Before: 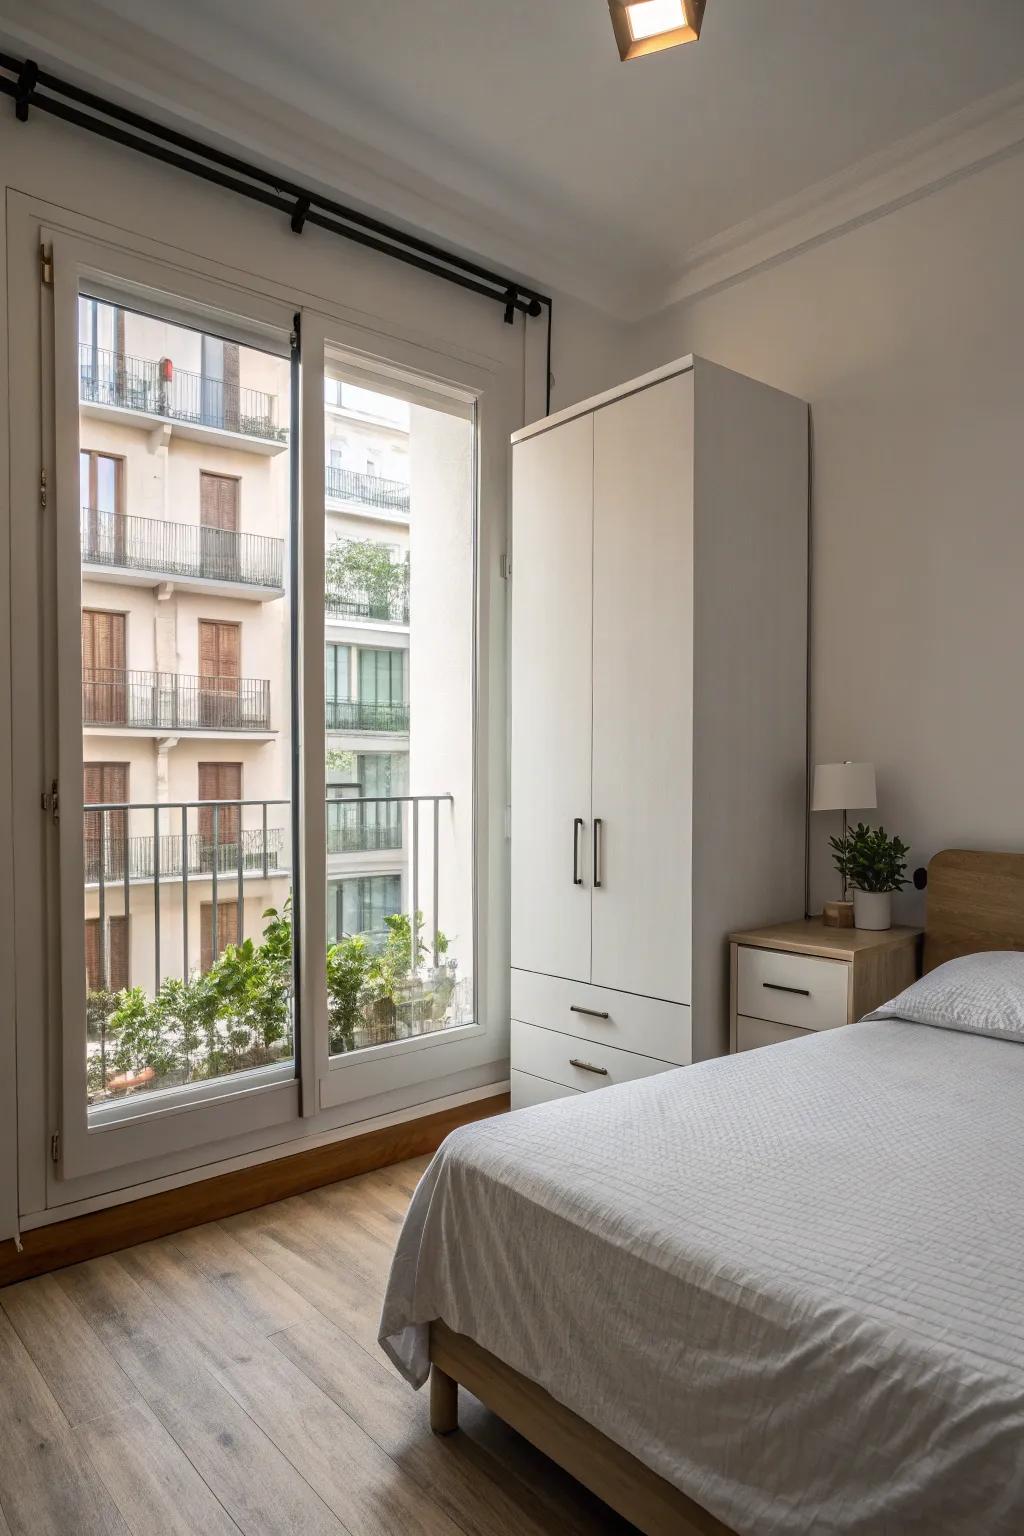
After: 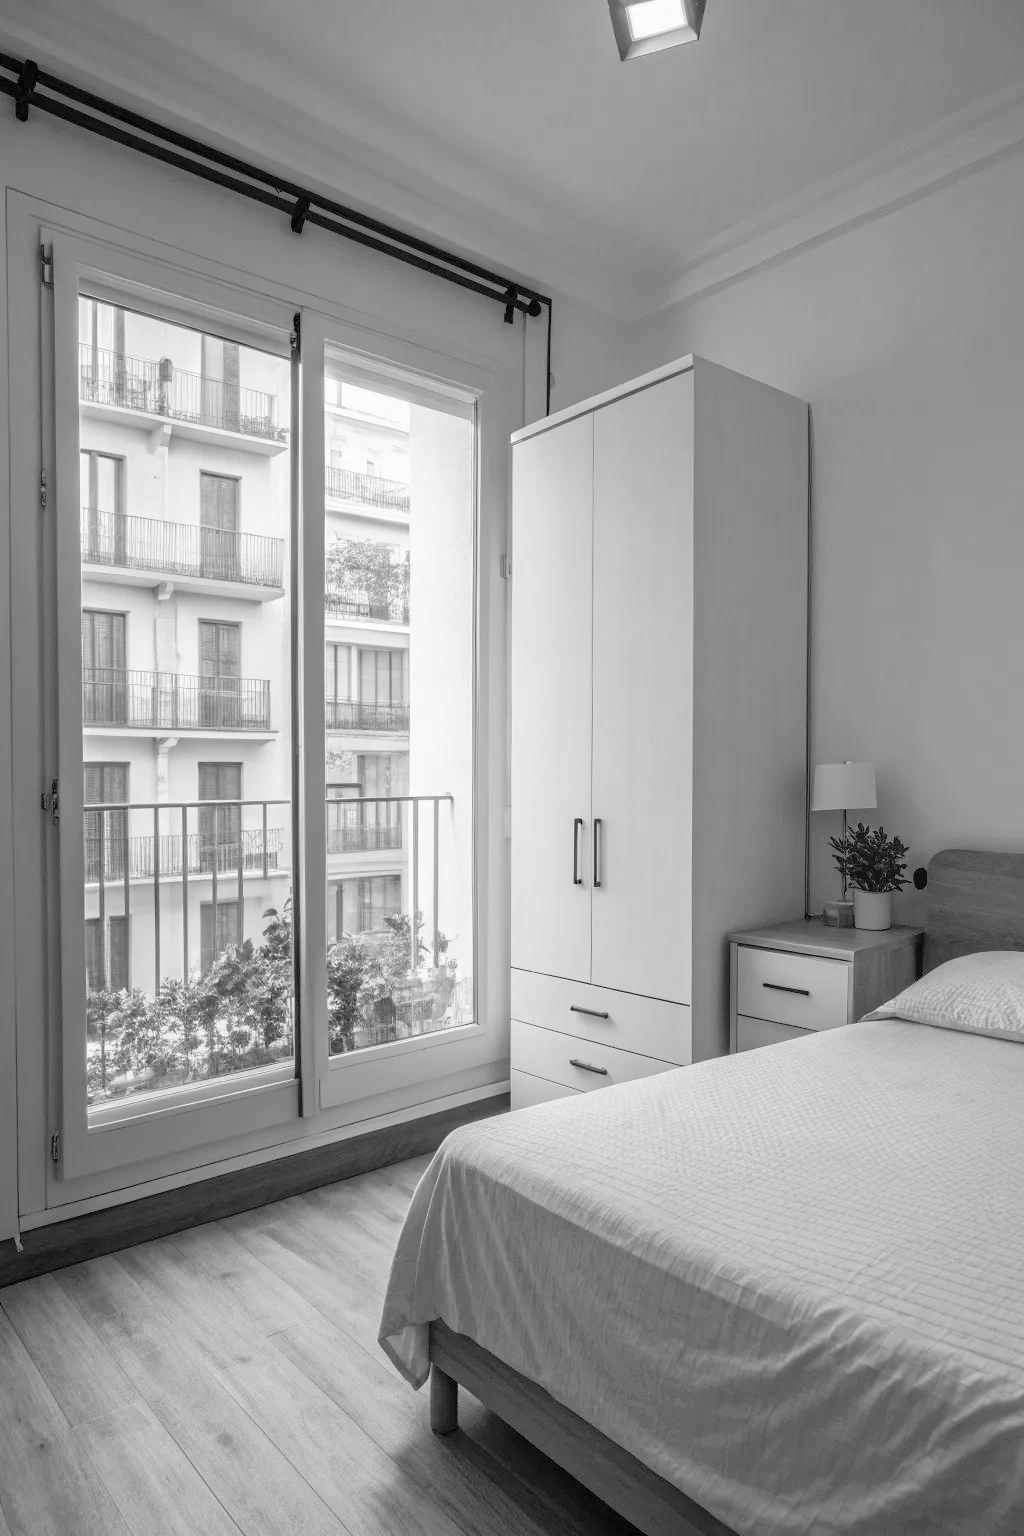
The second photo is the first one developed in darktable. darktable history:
color calibration: output gray [0.31, 0.36, 0.33, 0], illuminant as shot in camera, x 0.358, y 0.373, temperature 4628.91 K, gamut compression 0.977
contrast brightness saturation: brightness 0.182, saturation -0.519
